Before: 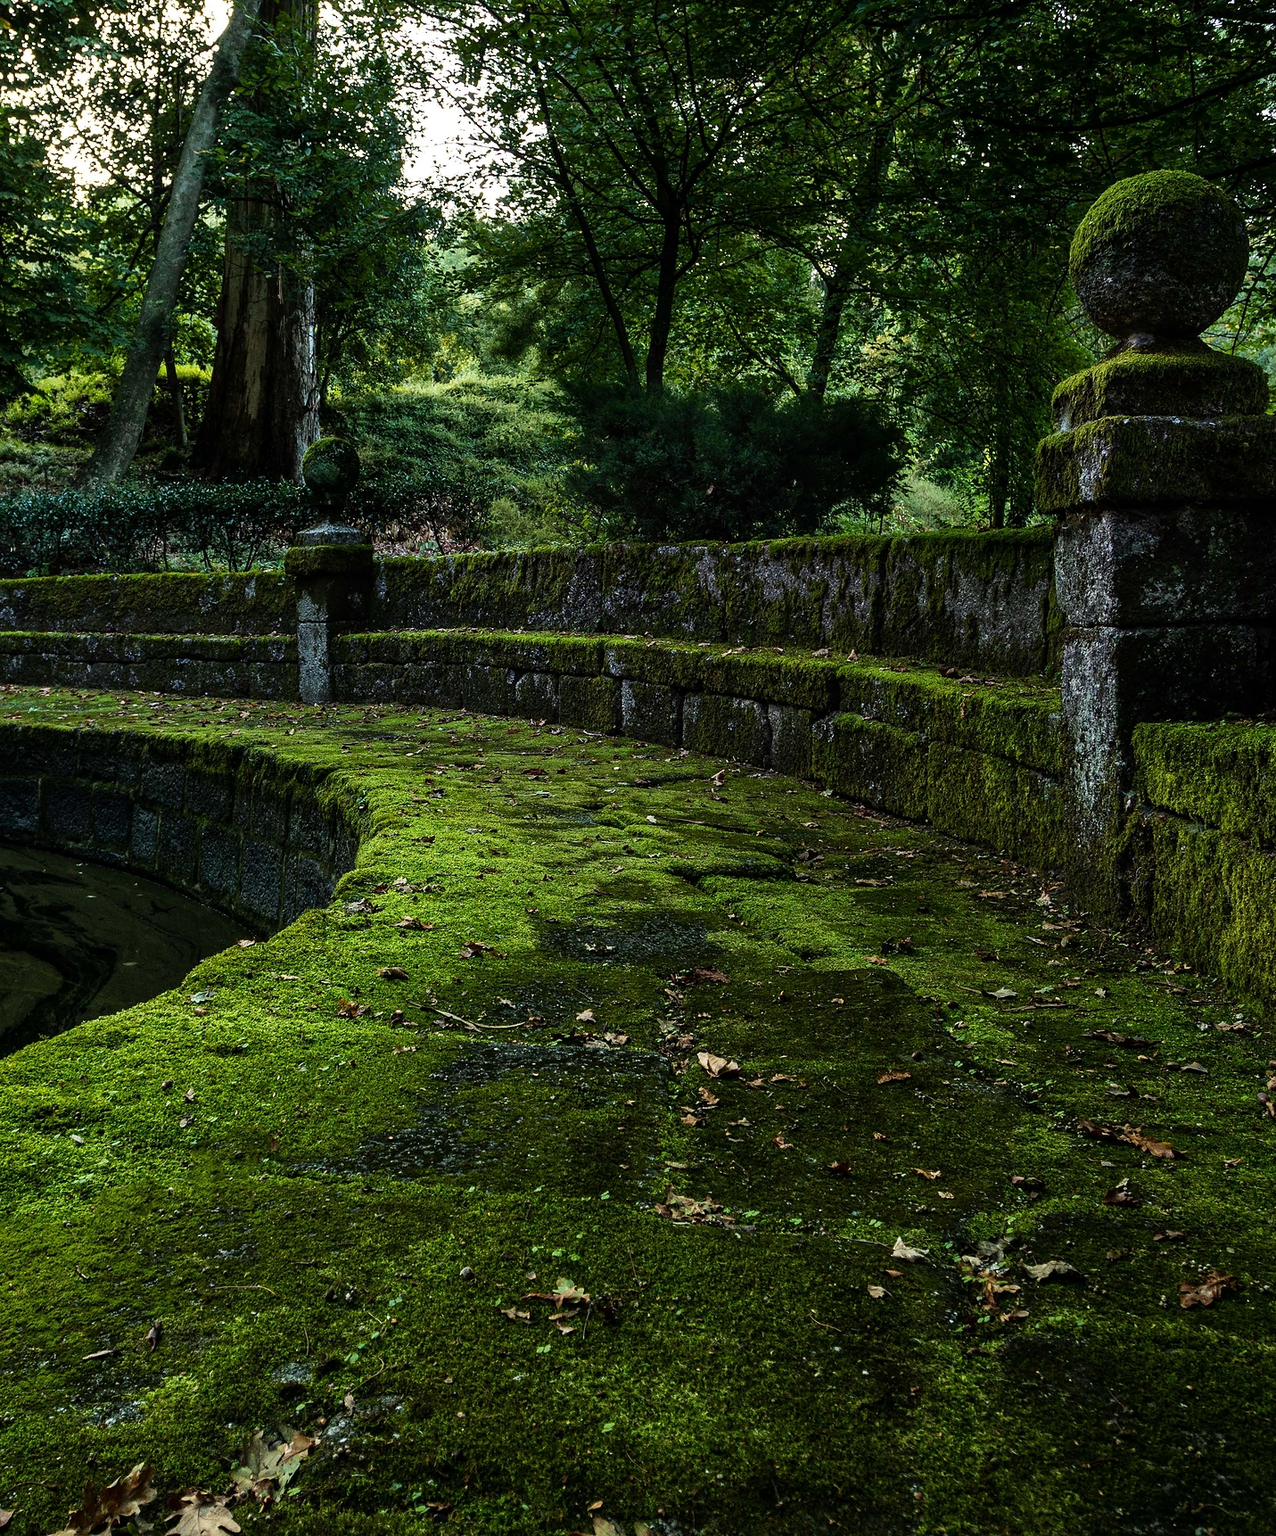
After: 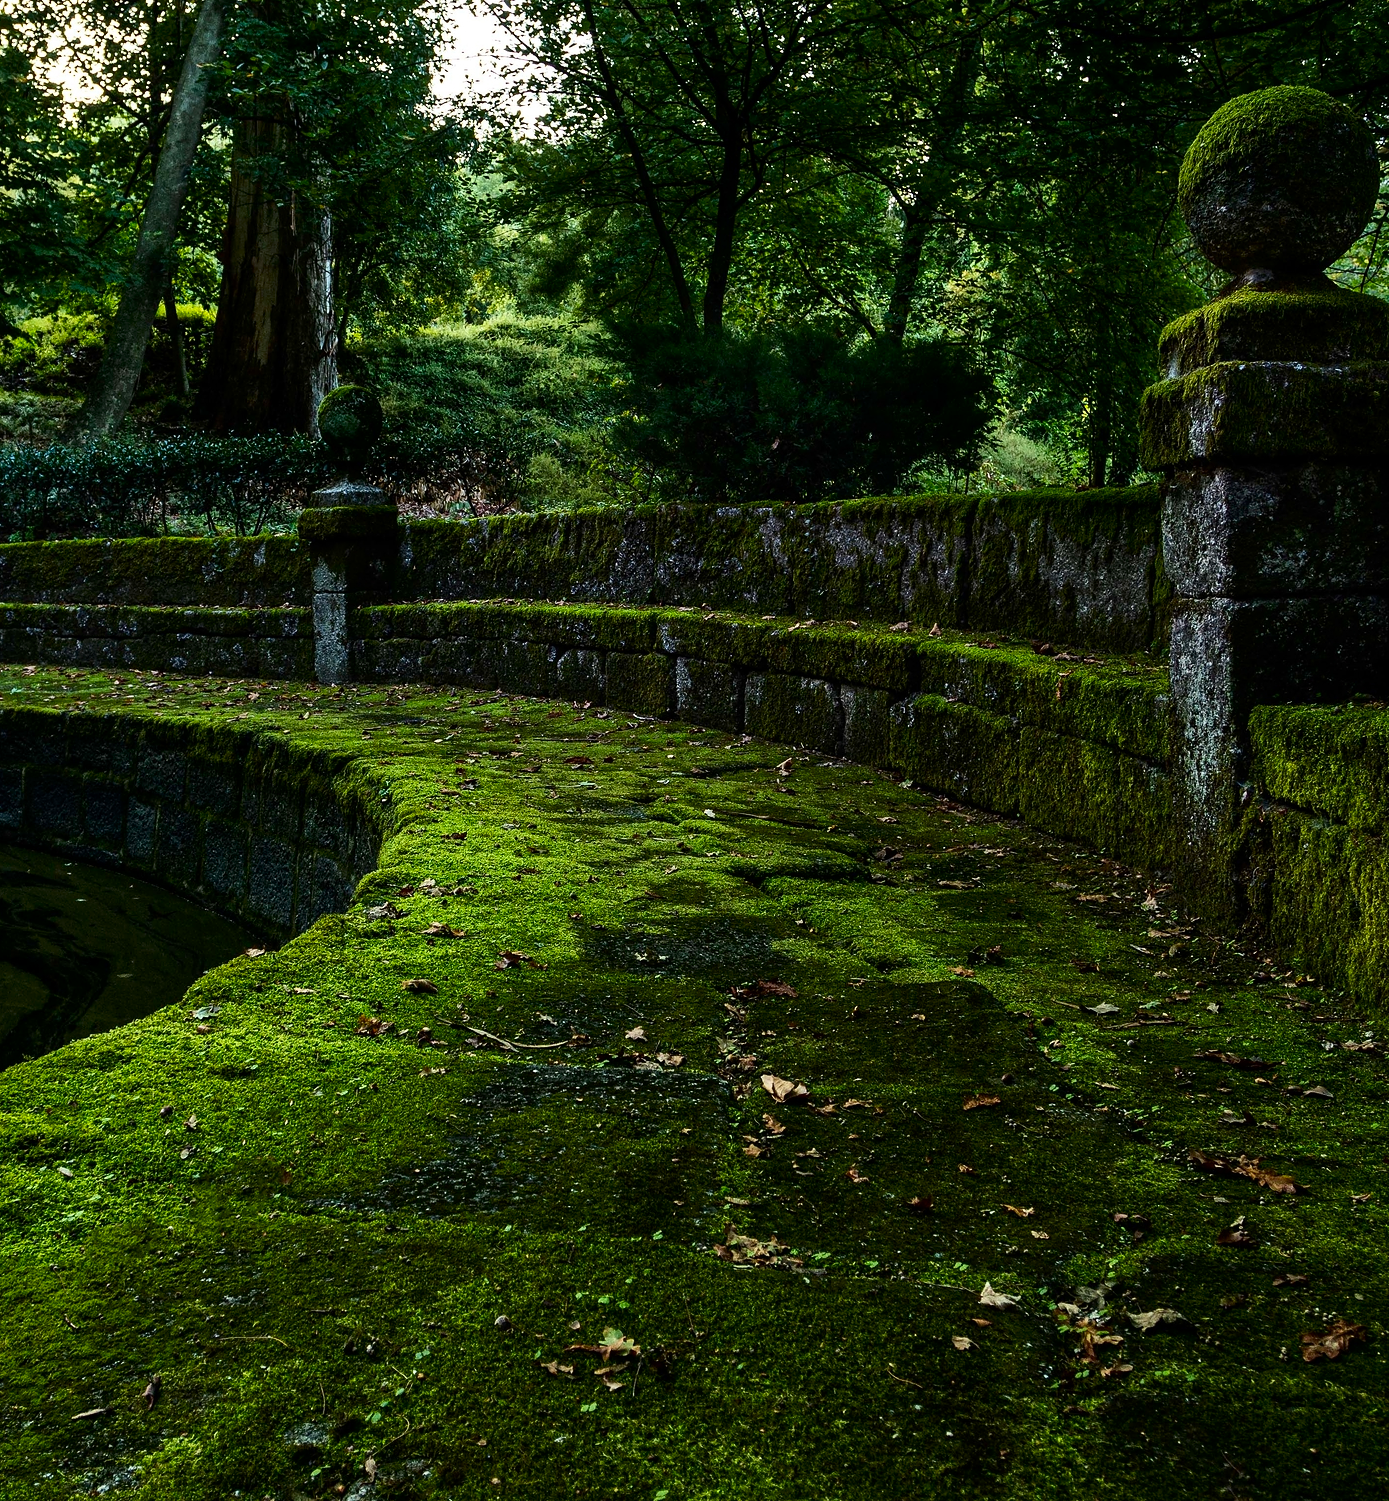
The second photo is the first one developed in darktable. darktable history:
crop: left 1.507%, top 6.147%, right 1.379%, bottom 6.637%
contrast brightness saturation: contrast 0.13, brightness -0.05, saturation 0.16
